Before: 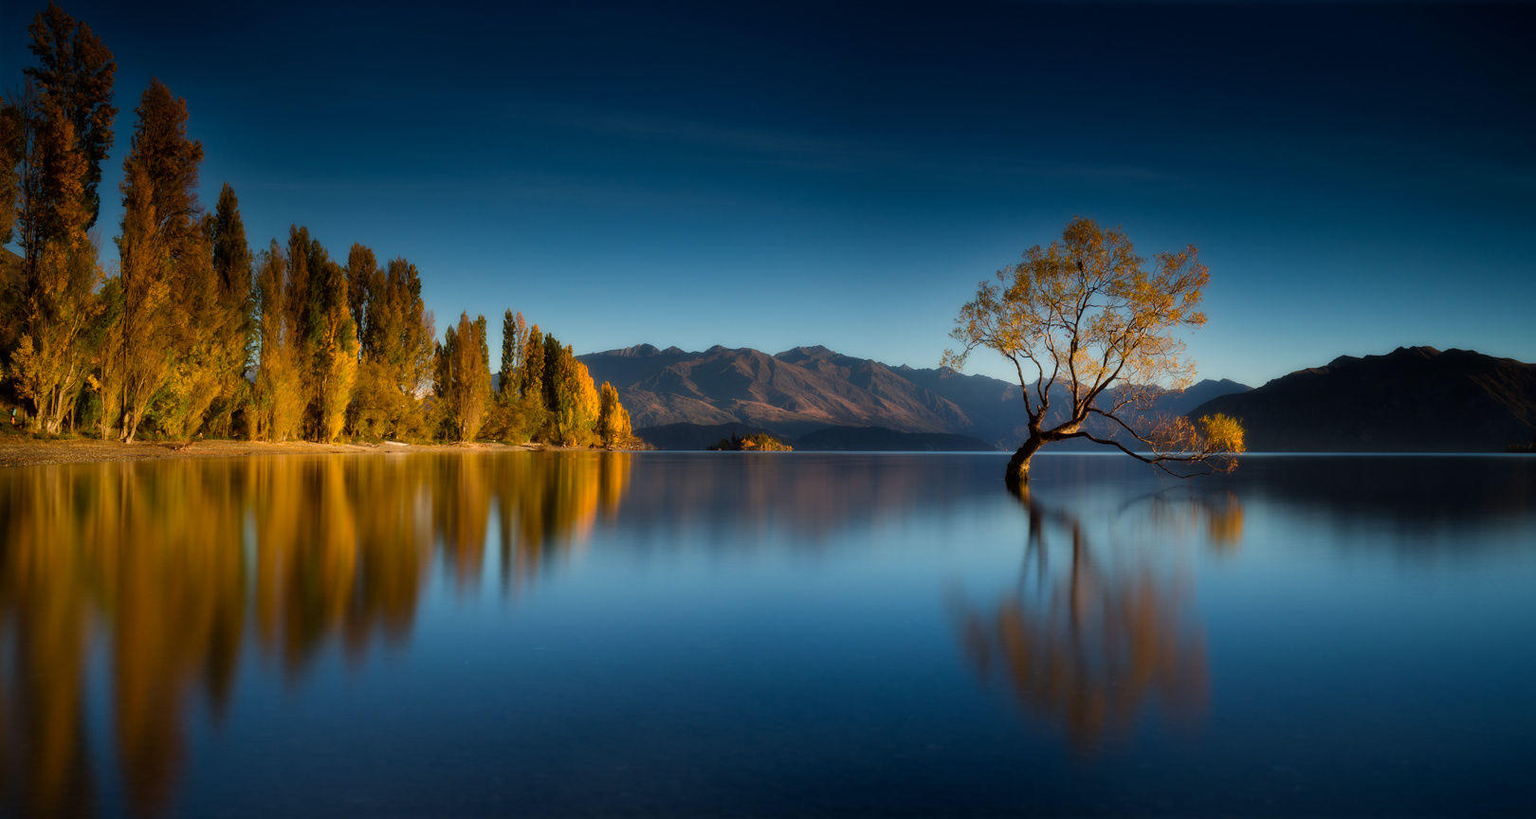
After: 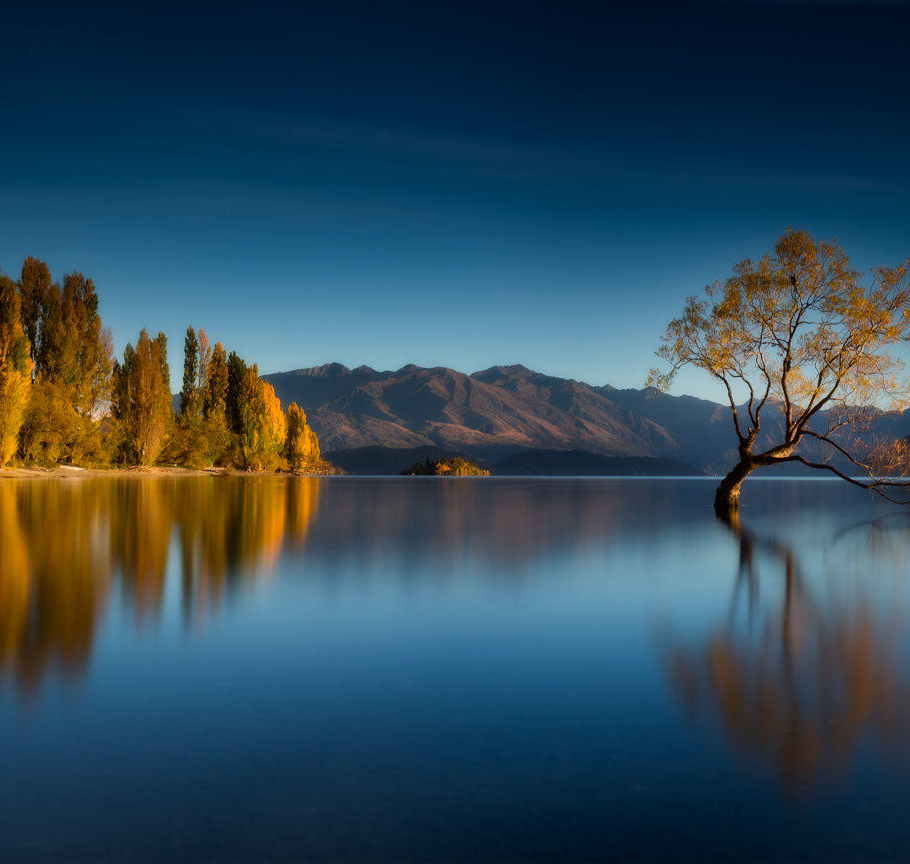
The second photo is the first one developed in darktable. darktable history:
crop: left 21.378%, right 22.396%
